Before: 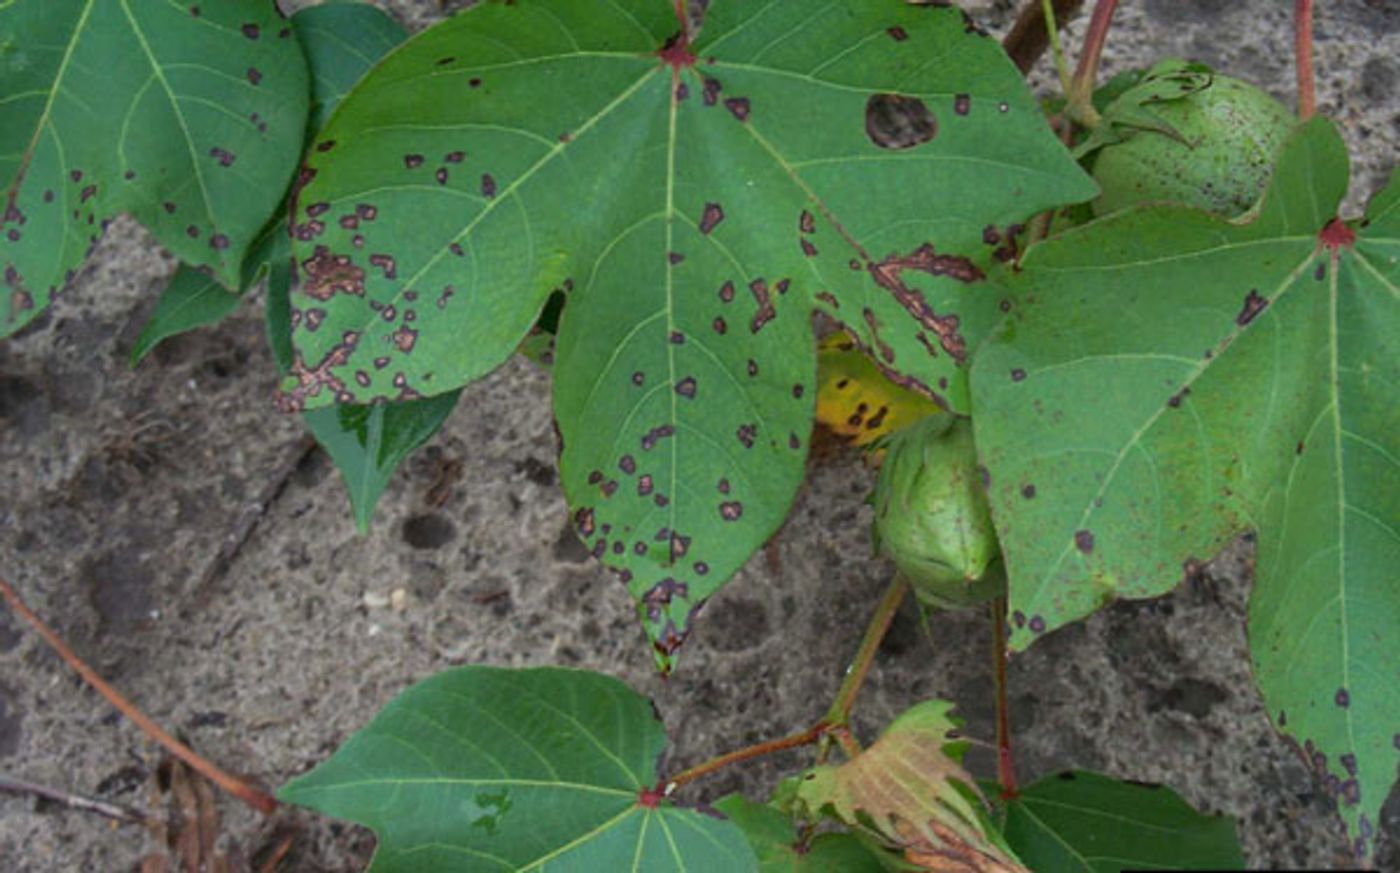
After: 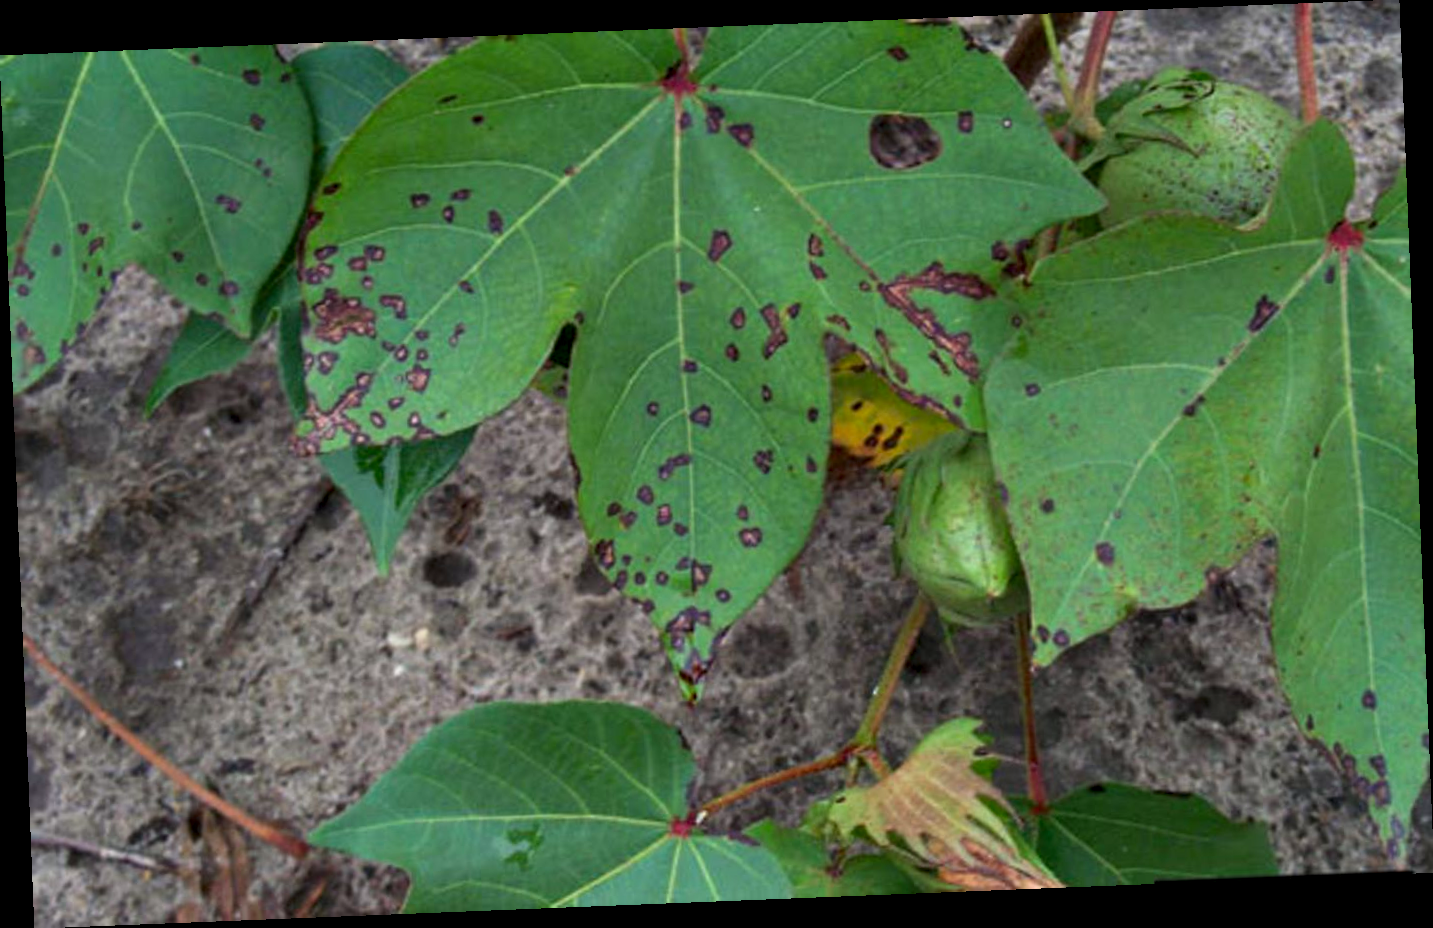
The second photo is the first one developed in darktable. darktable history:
rotate and perspective: rotation -2.29°, automatic cropping off
contrast equalizer: octaves 7, y [[0.528, 0.548, 0.563, 0.562, 0.546, 0.526], [0.55 ×6], [0 ×6], [0 ×6], [0 ×6]]
